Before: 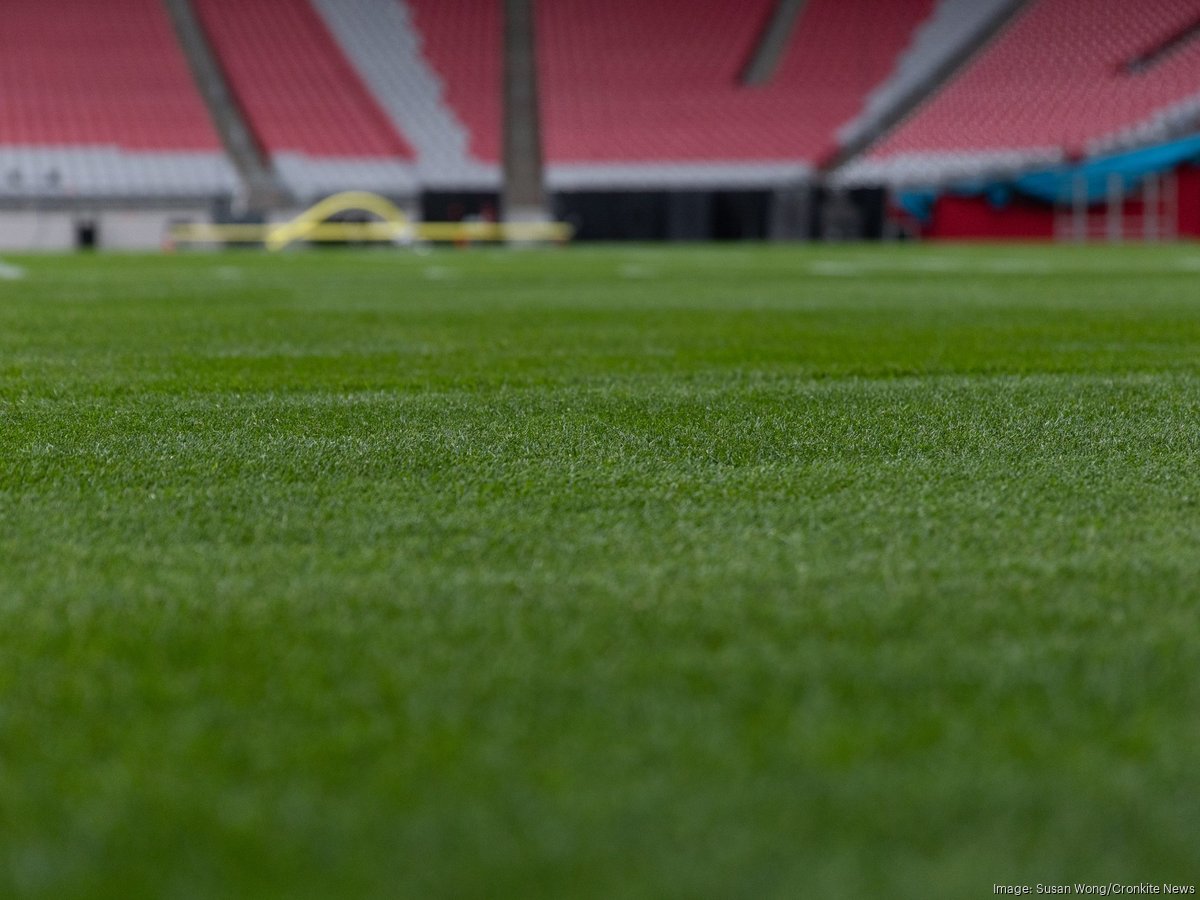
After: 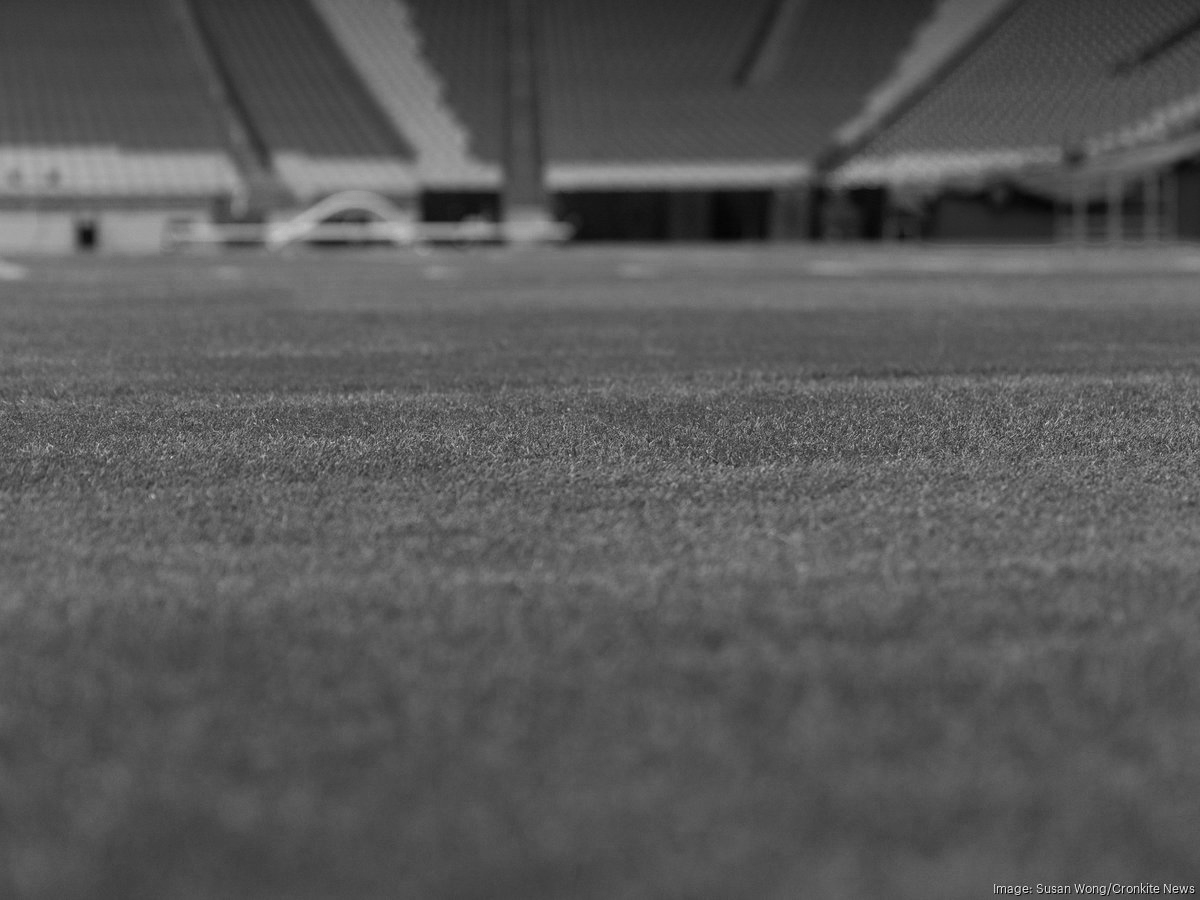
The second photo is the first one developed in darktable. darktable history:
color zones: curves: ch0 [(0.11, 0.396) (0.195, 0.36) (0.25, 0.5) (0.303, 0.412) (0.357, 0.544) (0.75, 0.5) (0.967, 0.328)]; ch1 [(0, 0.468) (0.112, 0.512) (0.202, 0.6) (0.25, 0.5) (0.307, 0.352) (0.357, 0.544) (0.75, 0.5) (0.963, 0.524)]
monochrome: on, module defaults
exposure: compensate highlight preservation false
